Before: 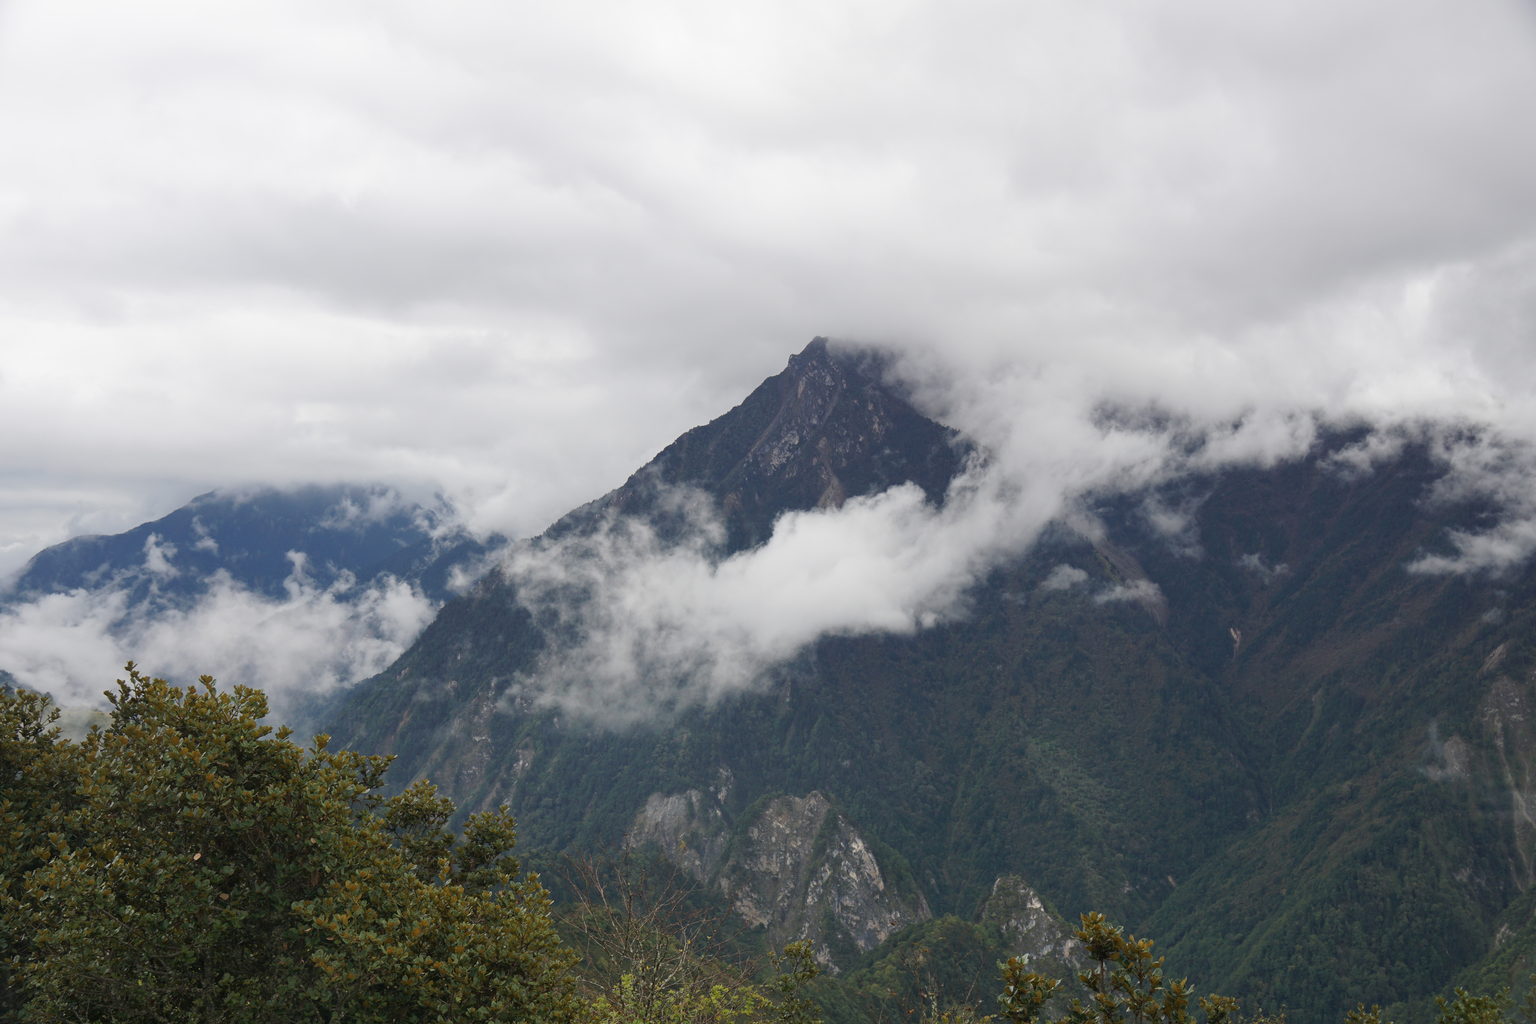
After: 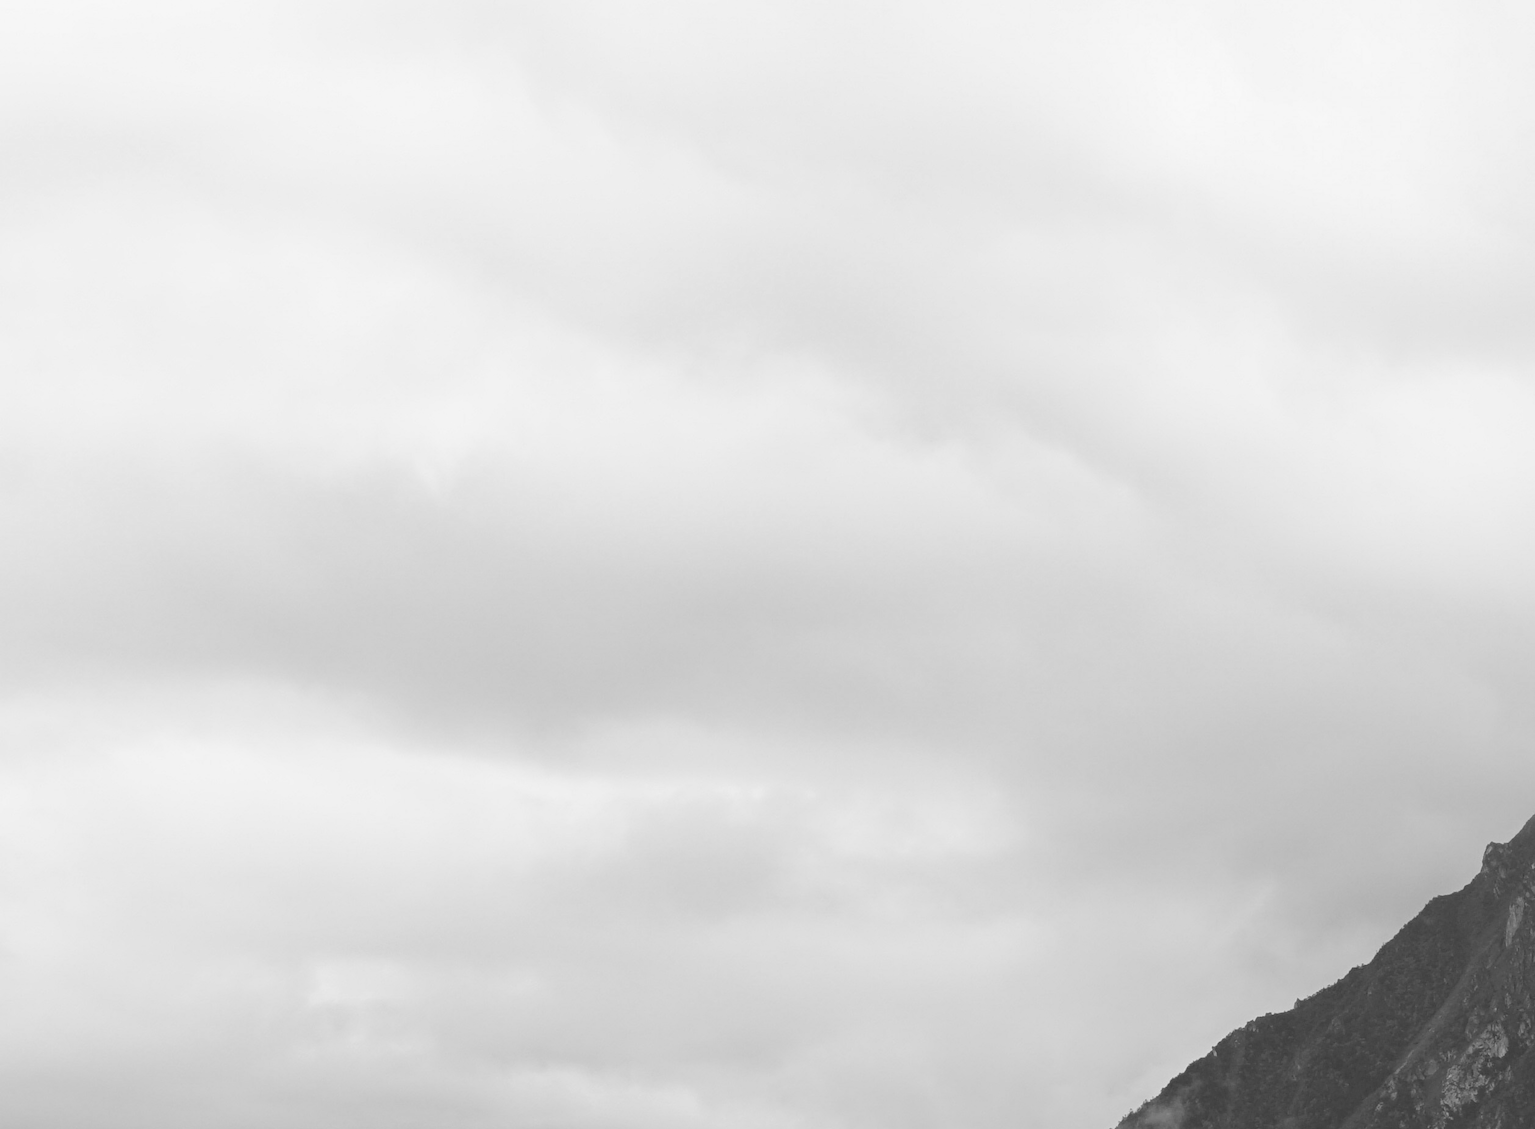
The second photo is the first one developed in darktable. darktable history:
crop and rotate: left 10.817%, top 0.062%, right 47.194%, bottom 53.626%
color calibration: illuminant as shot in camera, x 0.37, y 0.382, temperature 4313.32 K
monochrome: on, module defaults
